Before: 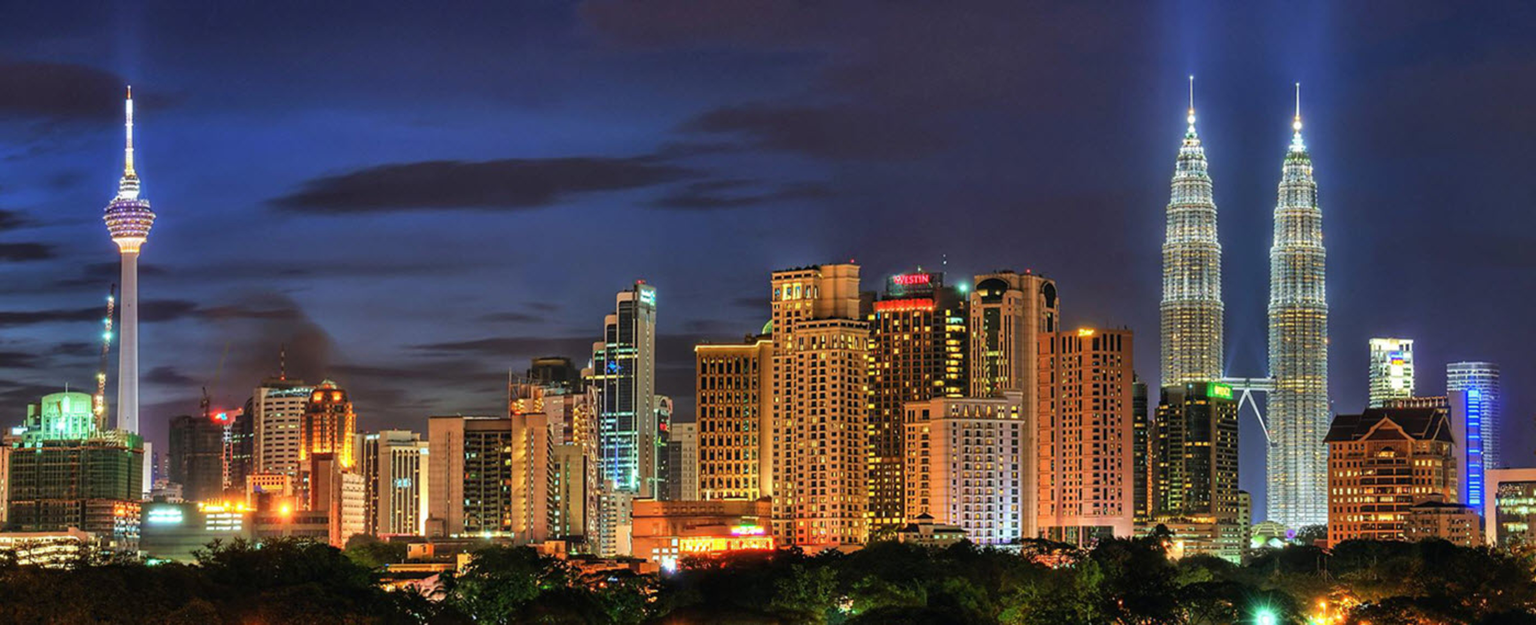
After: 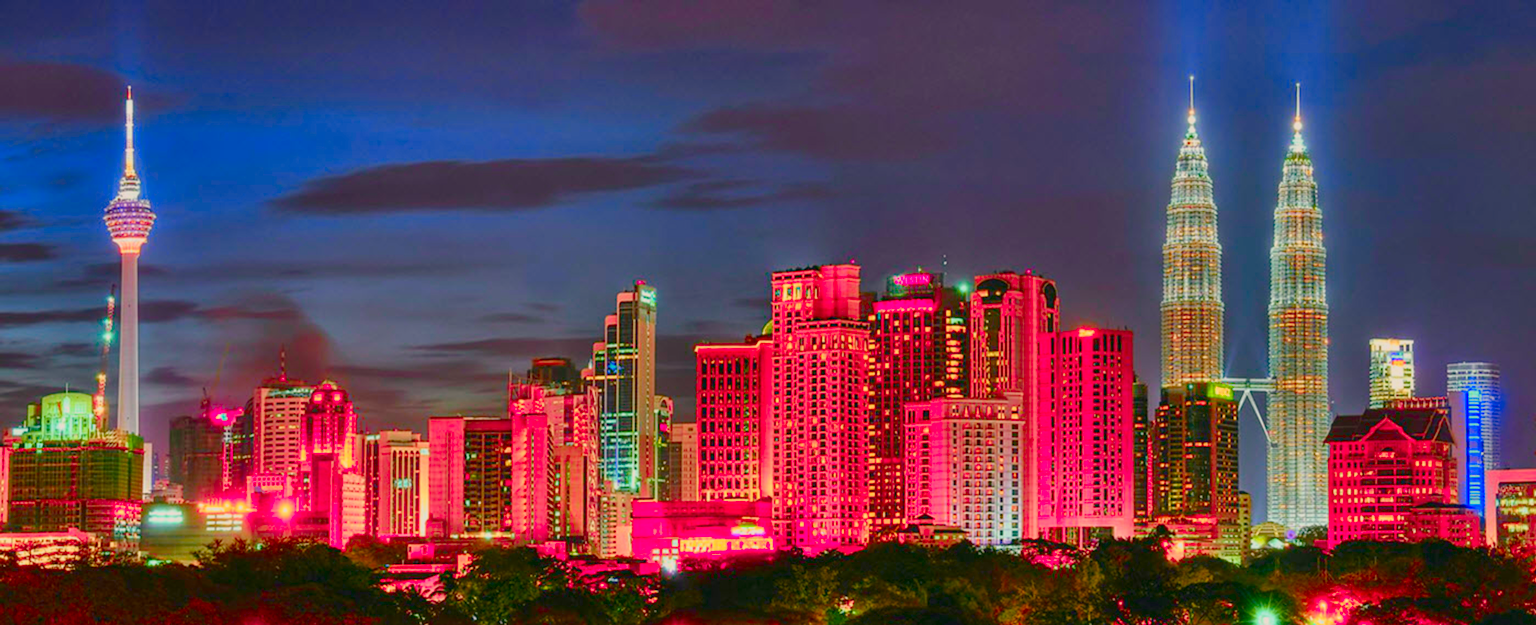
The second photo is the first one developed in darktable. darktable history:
tone curve: curves: ch0 [(0, 0.01) (0.037, 0.032) (0.131, 0.108) (0.275, 0.258) (0.483, 0.512) (0.61, 0.661) (0.696, 0.76) (0.792, 0.867) (0.911, 0.955) (0.997, 0.995)]; ch1 [(0, 0) (0.308, 0.268) (0.425, 0.383) (0.503, 0.502) (0.529, 0.543) (0.706, 0.754) (0.869, 0.907) (1, 1)]; ch2 [(0, 0) (0.228, 0.196) (0.336, 0.315) (0.399, 0.403) (0.485, 0.487) (0.502, 0.502) (0.525, 0.523) (0.545, 0.552) (0.587, 0.61) (0.636, 0.654) (0.711, 0.729) (0.855, 0.87) (0.998, 0.977)], color space Lab, independent channels, preserve colors none
color balance rgb: shadows lift › chroma 1%, shadows lift › hue 113°, highlights gain › chroma 0.2%, highlights gain › hue 333°, perceptual saturation grading › global saturation 20%, perceptual saturation grading › highlights -50%, perceptual saturation grading › shadows 25%, contrast -30%
color zones: curves: ch1 [(0.24, 0.634) (0.75, 0.5)]; ch2 [(0.253, 0.437) (0.745, 0.491)], mix 102.12%
white balance: red 1.045, blue 0.932
